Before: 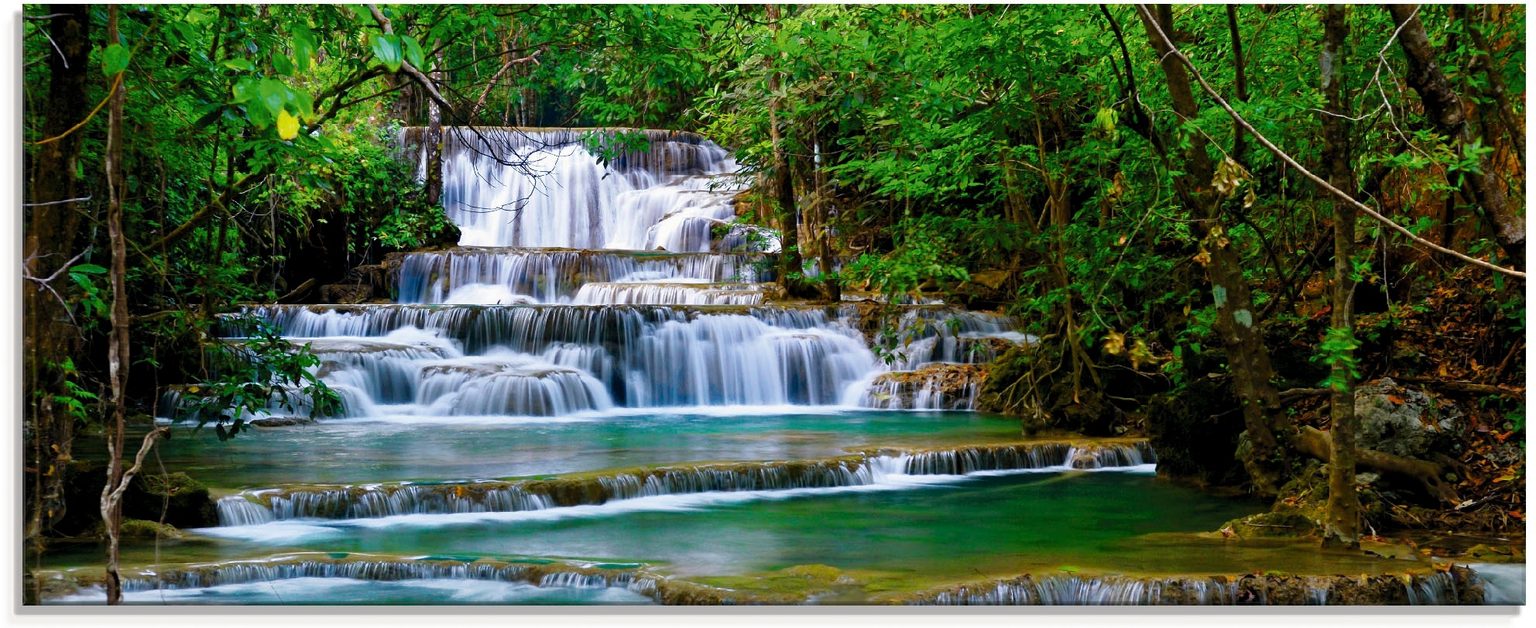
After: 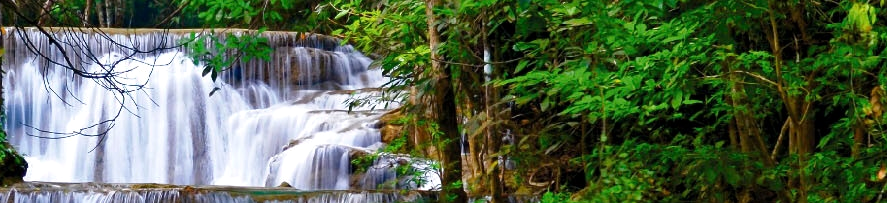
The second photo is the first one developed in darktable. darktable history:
crop: left 28.64%, top 16.832%, right 26.637%, bottom 58.055%
exposure: exposure 0.127 EV, compensate highlight preservation false
